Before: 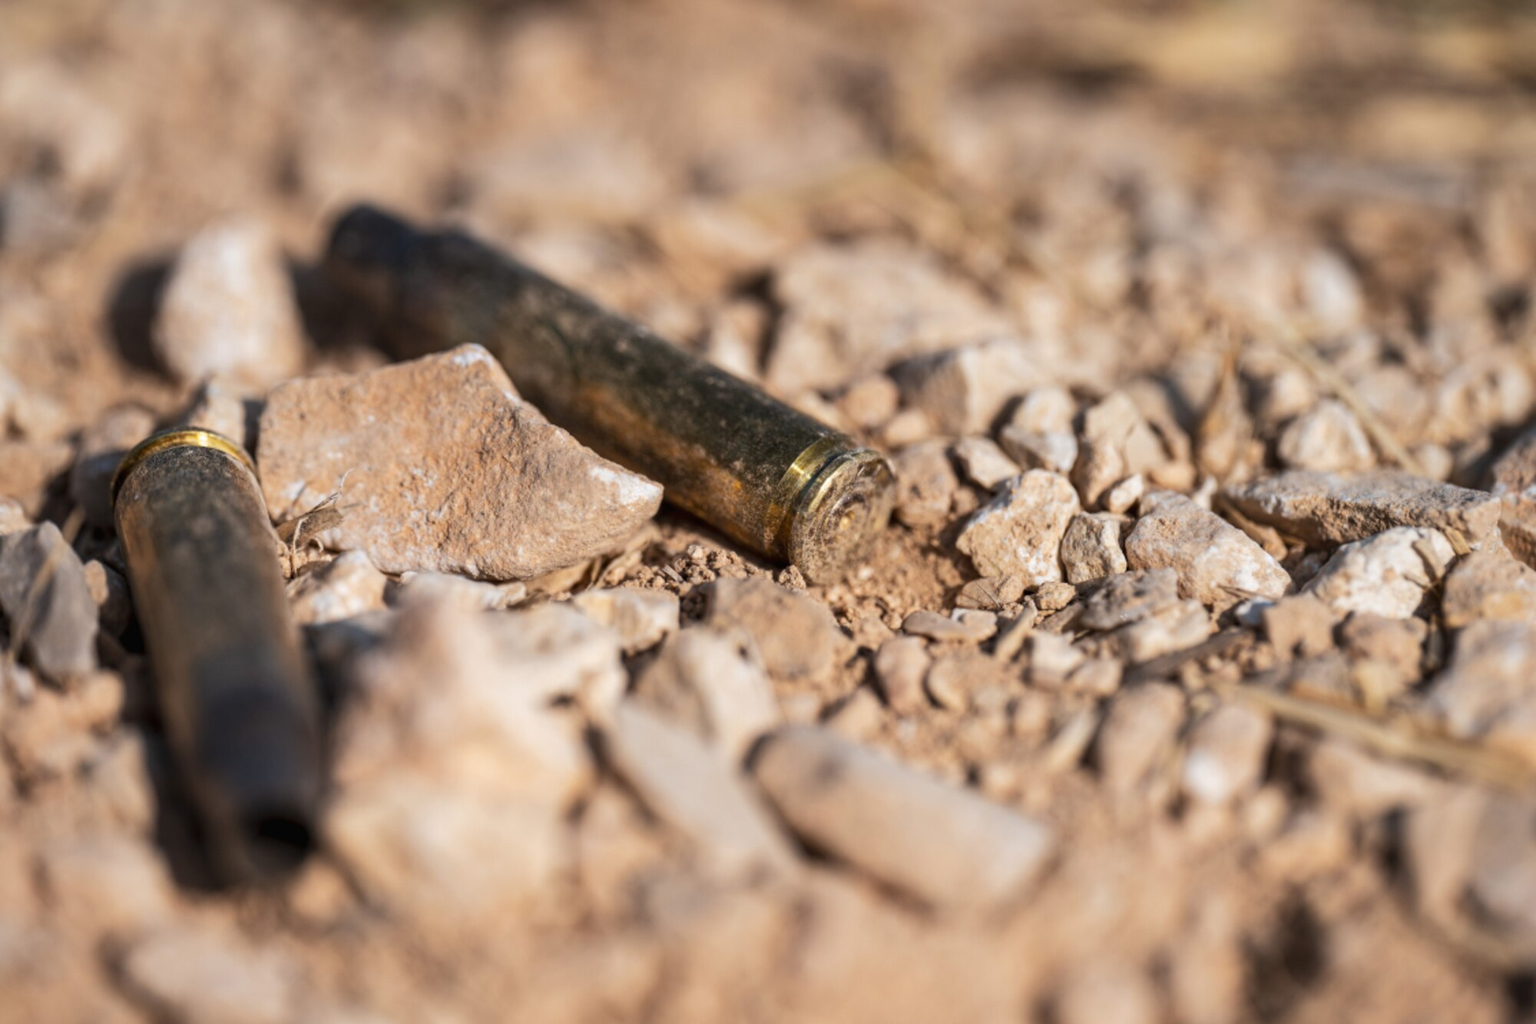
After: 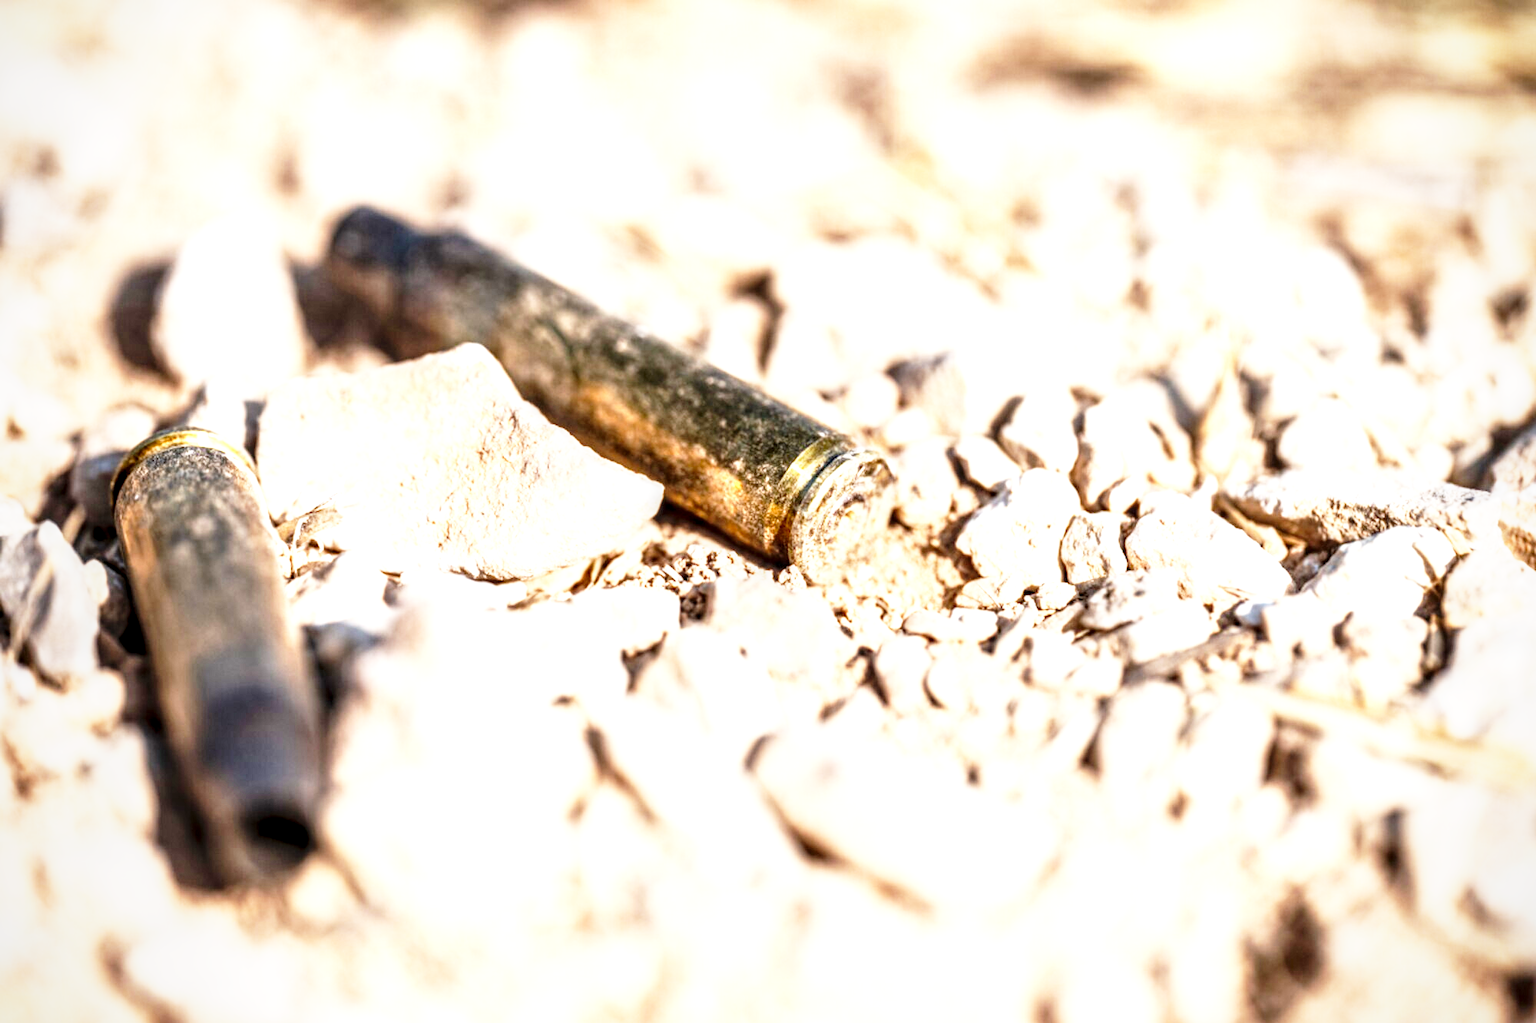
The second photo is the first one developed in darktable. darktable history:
base curve: curves: ch0 [(0, 0) (0.026, 0.03) (0.109, 0.232) (0.351, 0.748) (0.669, 0.968) (1, 1)], preserve colors none
local contrast: detail 150%
exposure: exposure 1.223 EV, compensate highlight preservation false
vignetting: brightness -0.233, saturation 0.141
